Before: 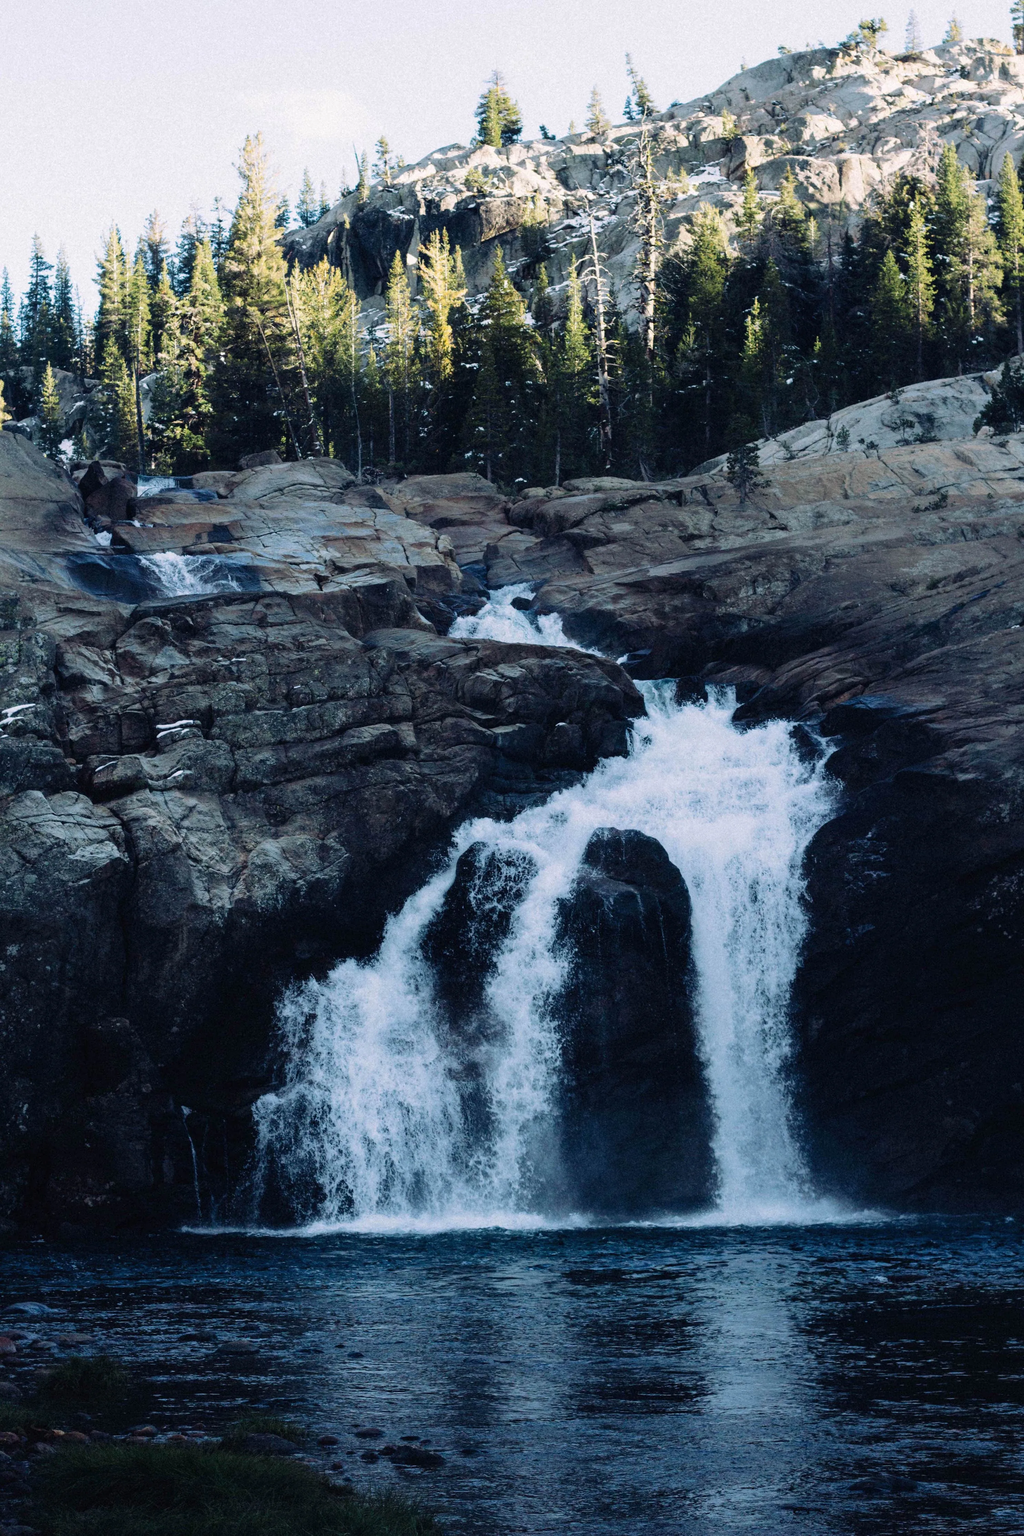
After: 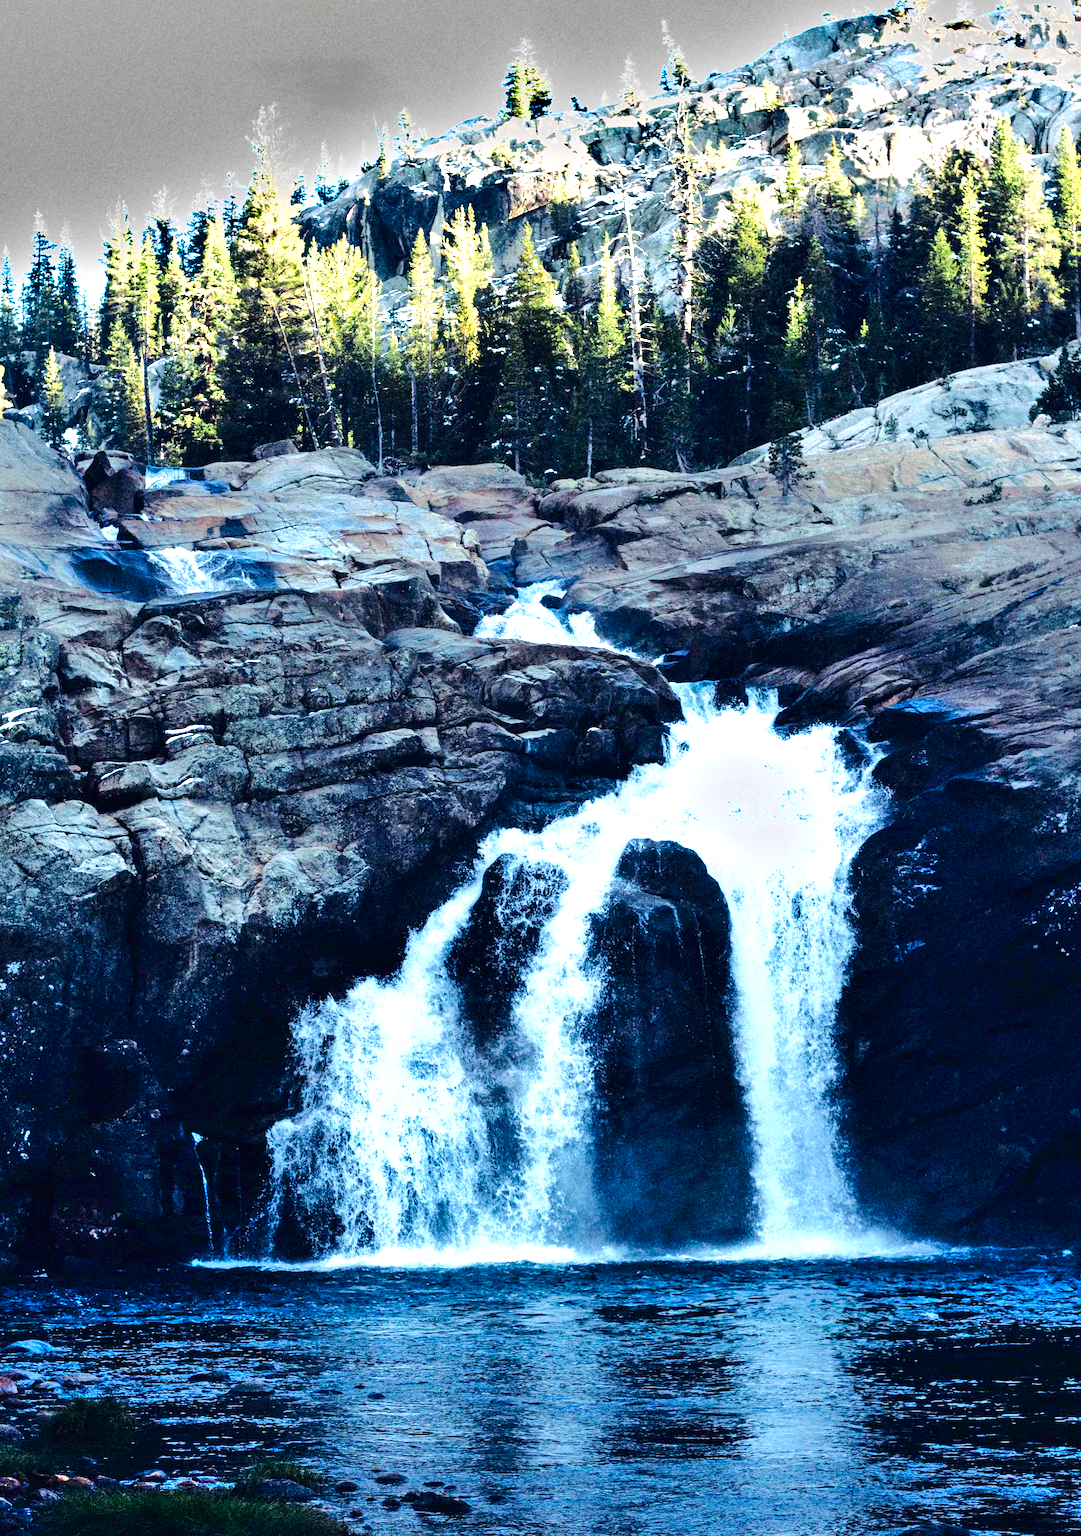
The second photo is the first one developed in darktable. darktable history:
crop and rotate: top 2.252%, bottom 3.13%
tone equalizer: -7 EV 0.152 EV, -6 EV 0.587 EV, -5 EV 1.14 EV, -4 EV 1.33 EV, -3 EV 1.15 EV, -2 EV 0.6 EV, -1 EV 0.159 EV, edges refinement/feathering 500, mask exposure compensation -1.57 EV, preserve details no
contrast brightness saturation: contrast 0.102, brightness -0.274, saturation 0.139
shadows and highlights: soften with gaussian
exposure: black level correction 0, exposure 1.199 EV, compensate highlight preservation false
